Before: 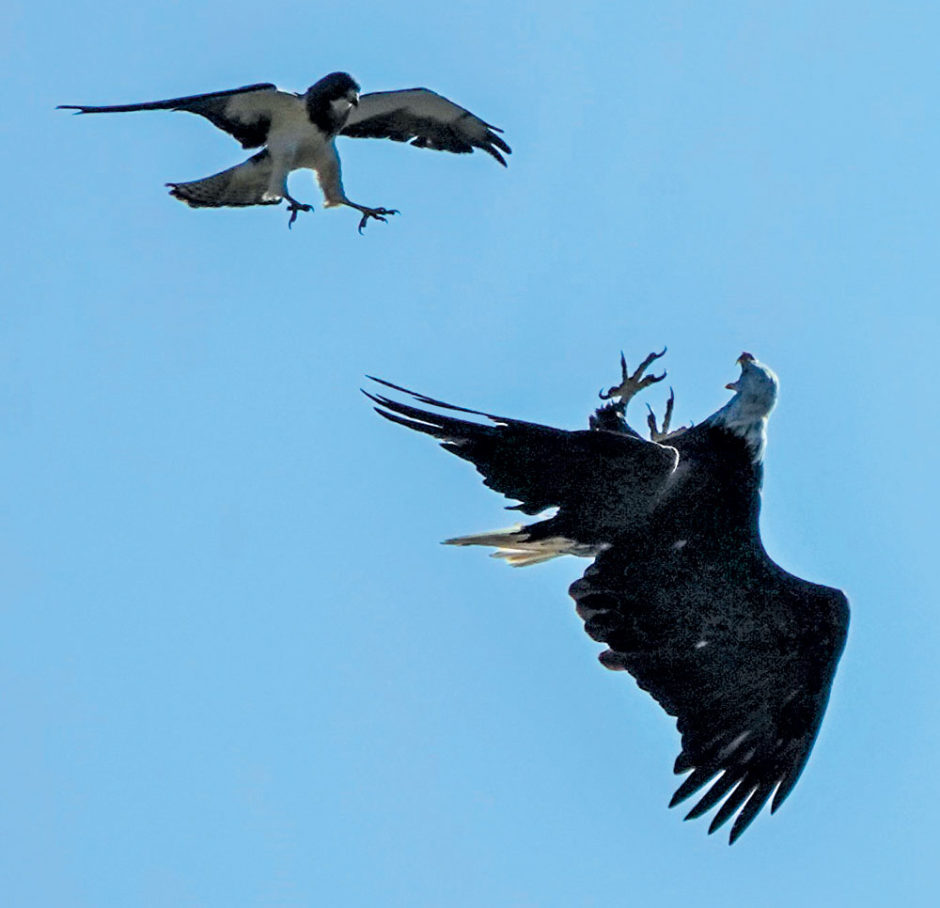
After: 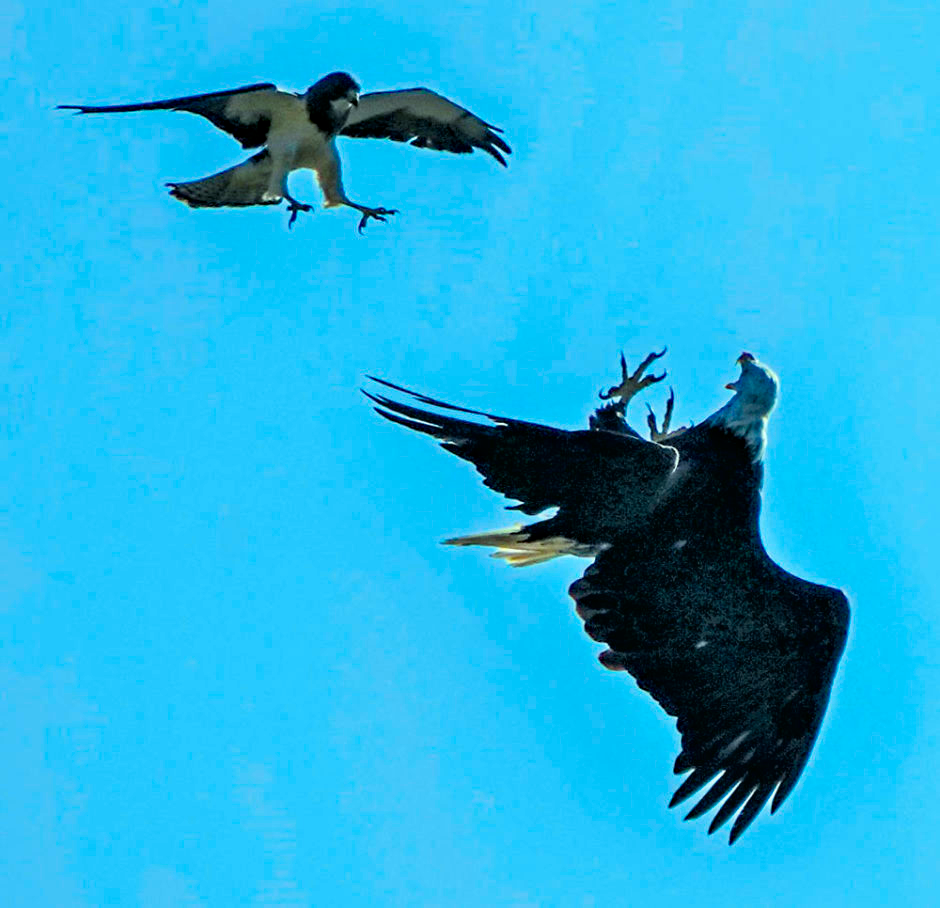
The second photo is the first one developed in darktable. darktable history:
color correction: highlights a* -7.33, highlights b* 1.26, shadows a* -3.55, saturation 1.4
haze removal: compatibility mode true, adaptive false
